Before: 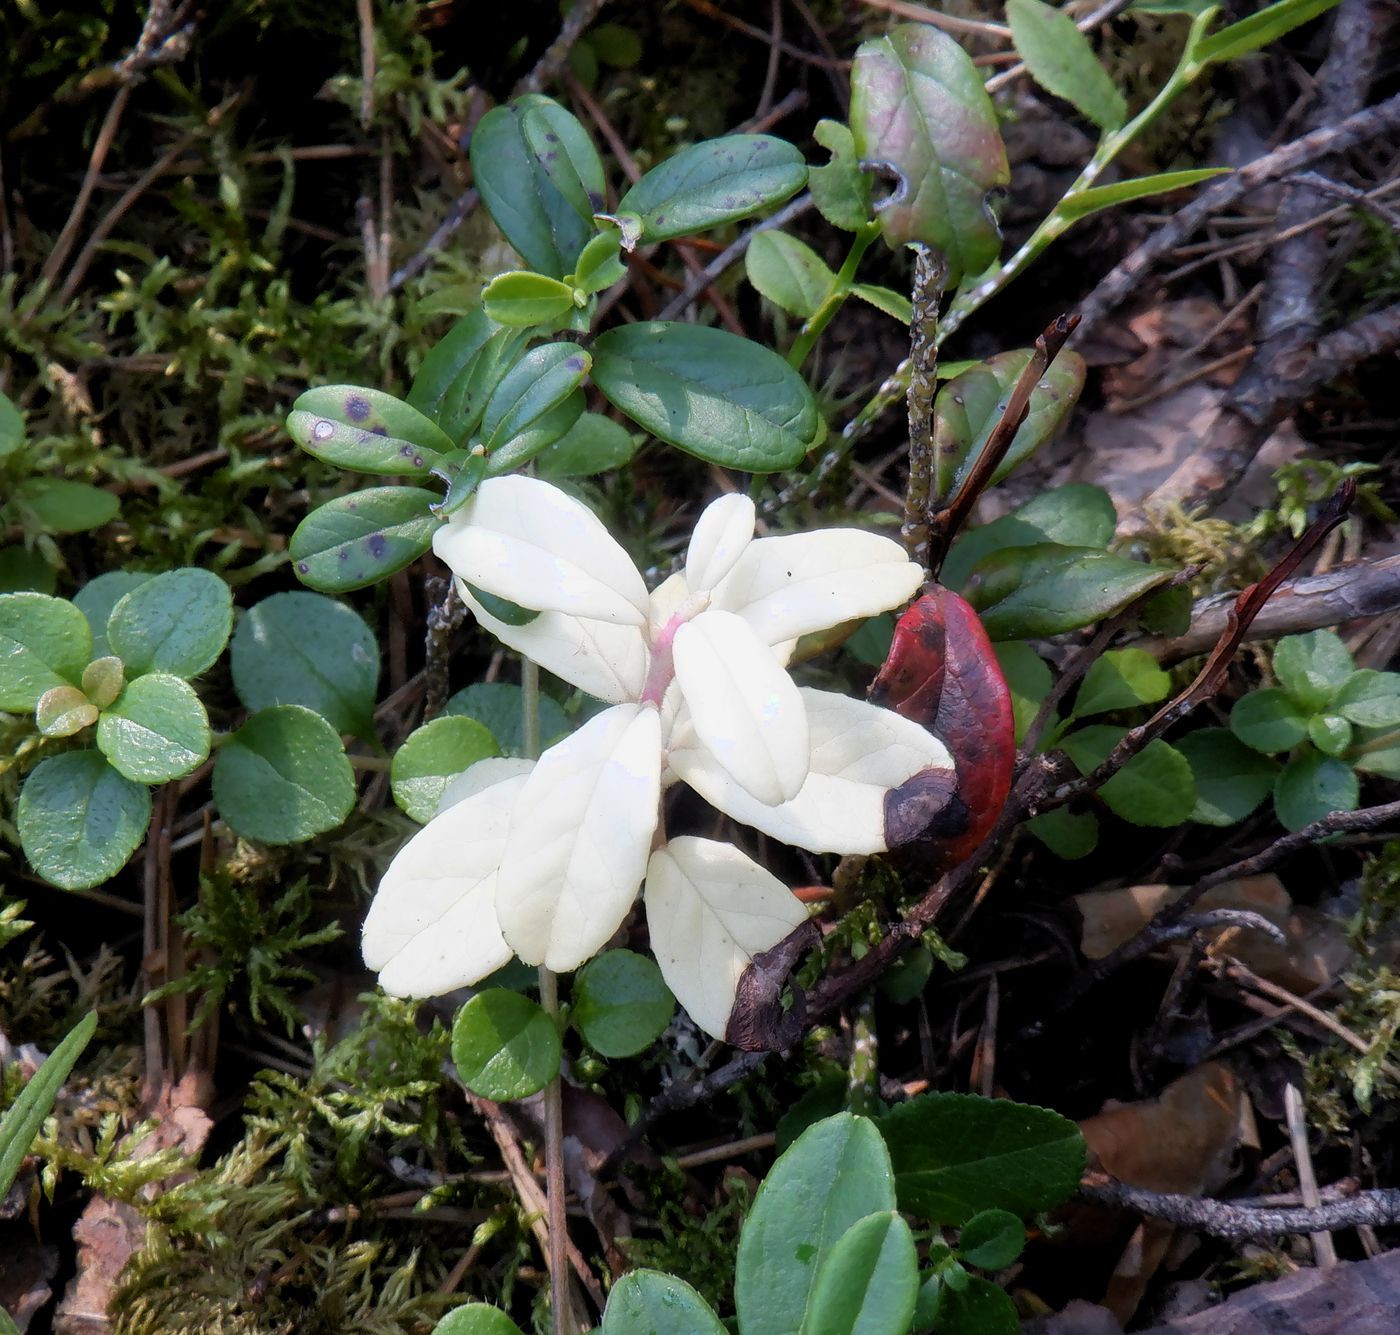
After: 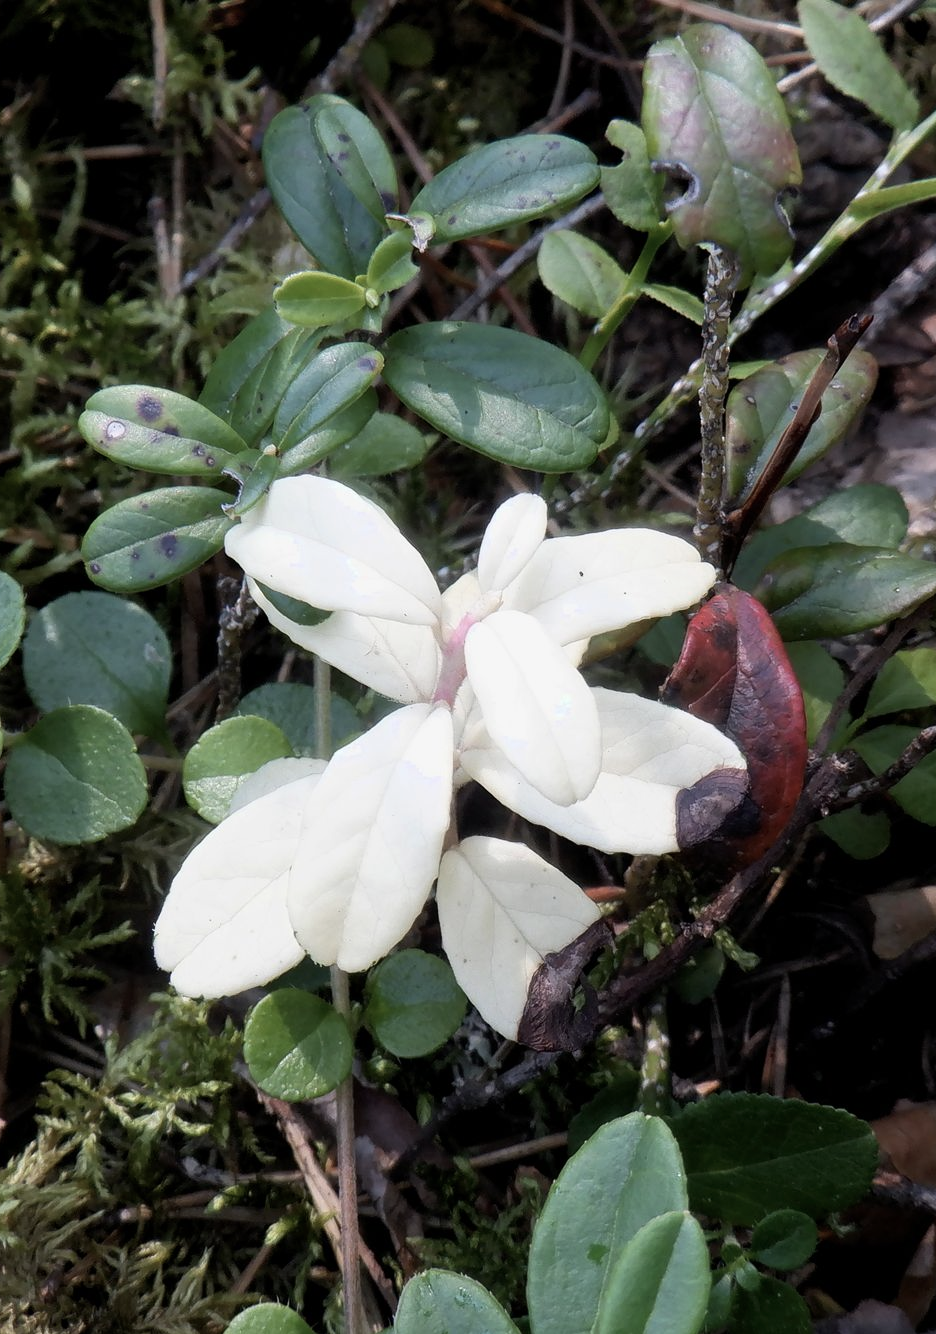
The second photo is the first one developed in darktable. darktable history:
contrast brightness saturation: contrast 0.098, saturation -0.282
crop and rotate: left 14.882%, right 18.244%
